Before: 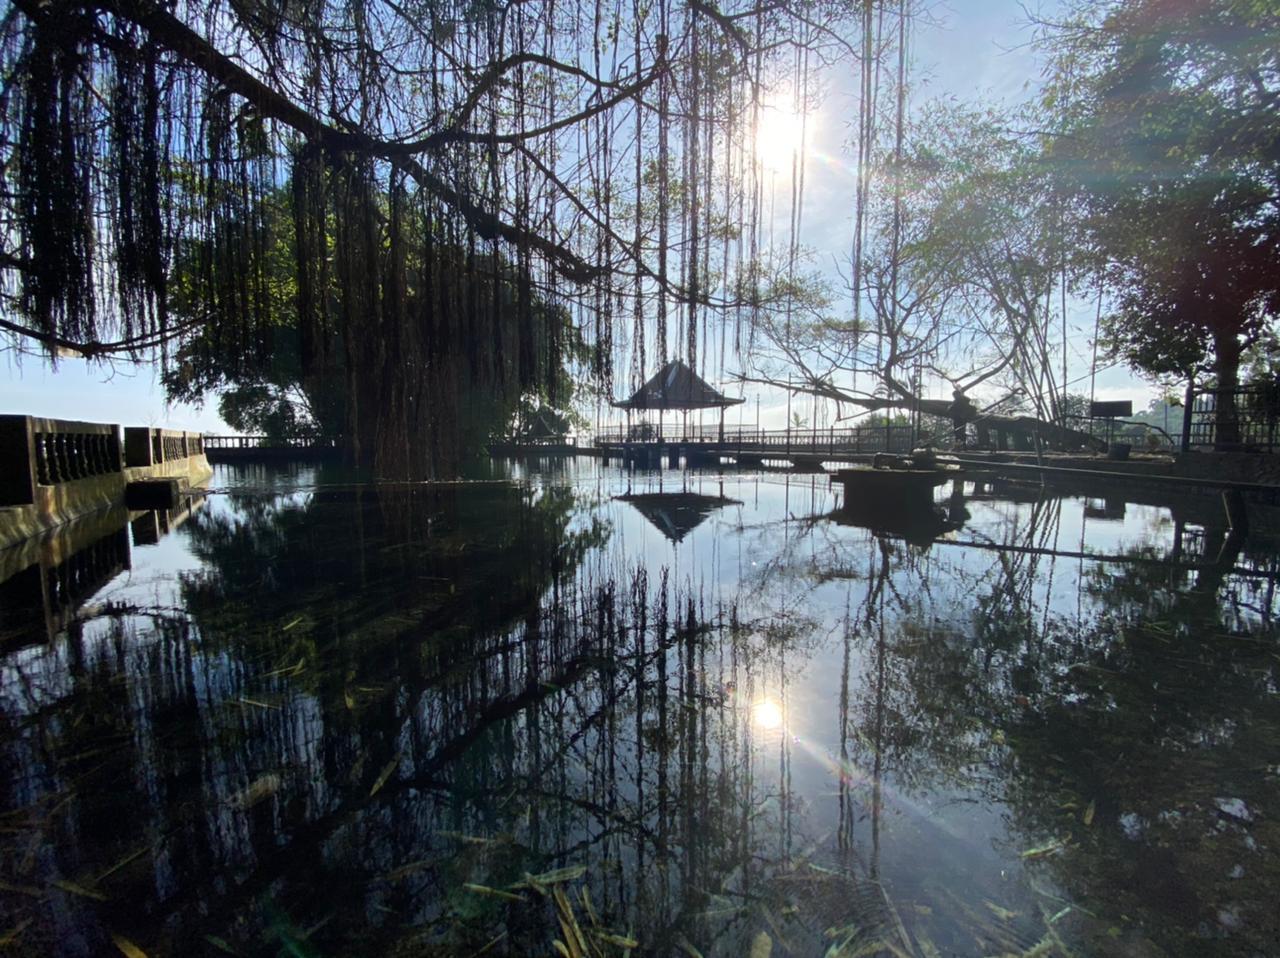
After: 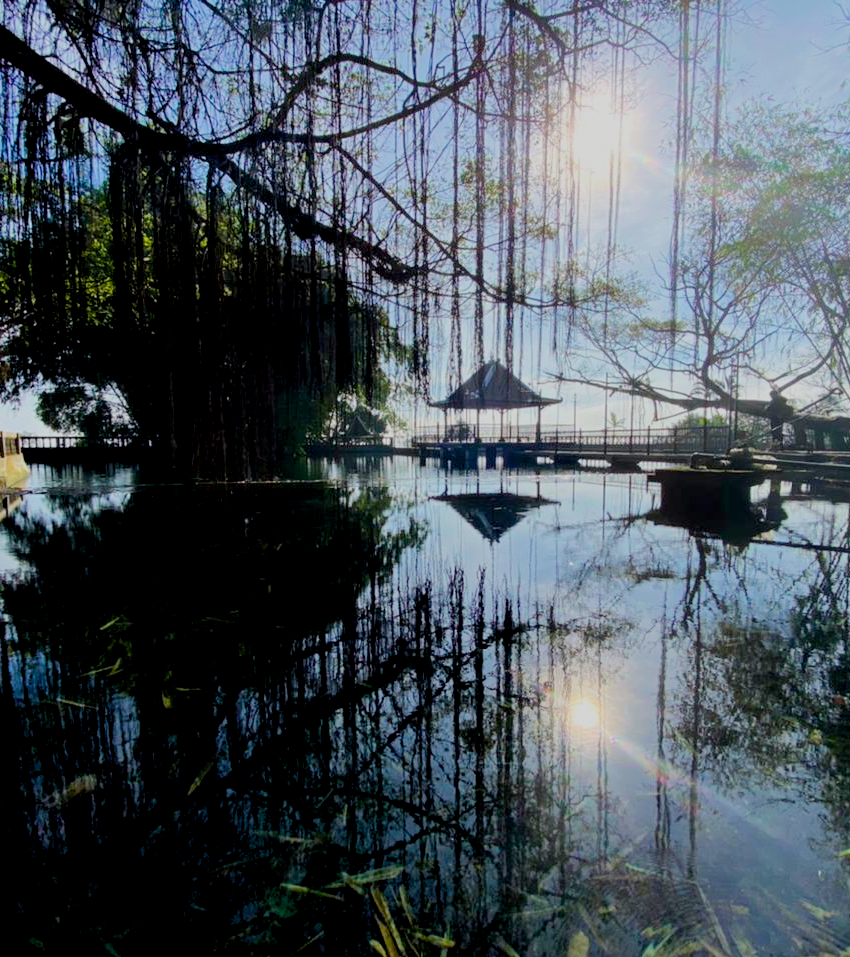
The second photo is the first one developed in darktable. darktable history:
filmic rgb: black relative exposure -16 EV, white relative exposure 4.92 EV, threshold 5.99 EV, hardness 6.2, enable highlight reconstruction true
color balance rgb: global offset › luminance -1.419%, linear chroma grading › global chroma 14.699%, perceptual saturation grading › global saturation 14.831%, perceptual brilliance grading › mid-tones 9.103%, perceptual brilliance grading › shadows 15.285%, global vibrance 14.478%
crop and rotate: left 14.311%, right 19.256%
